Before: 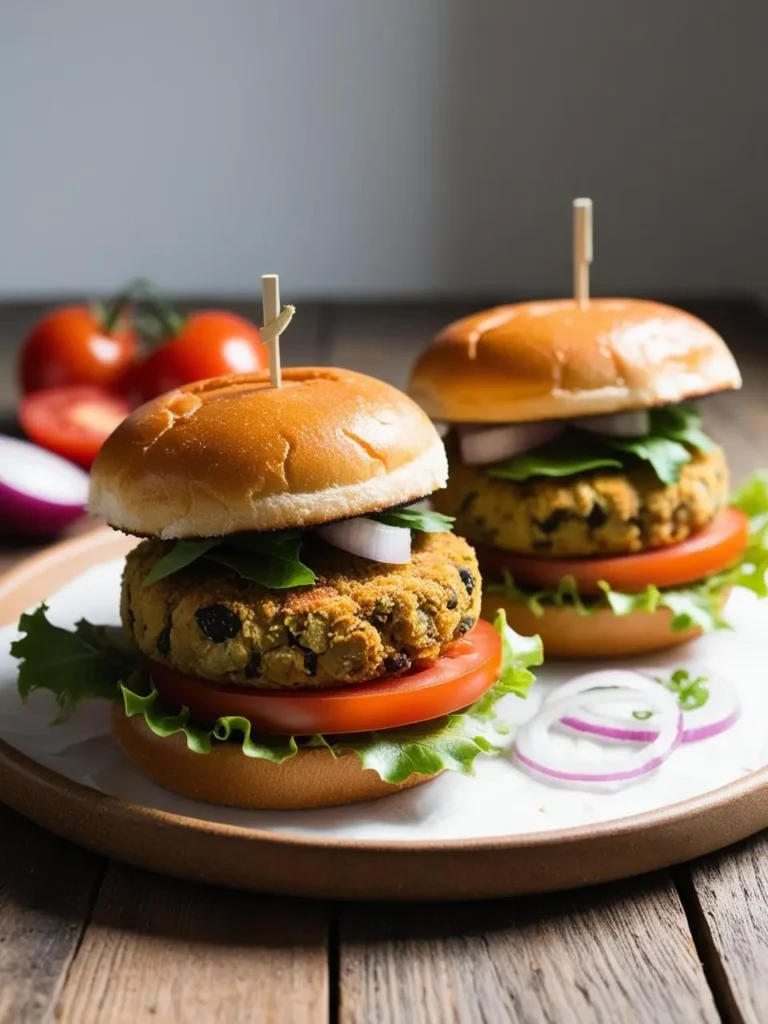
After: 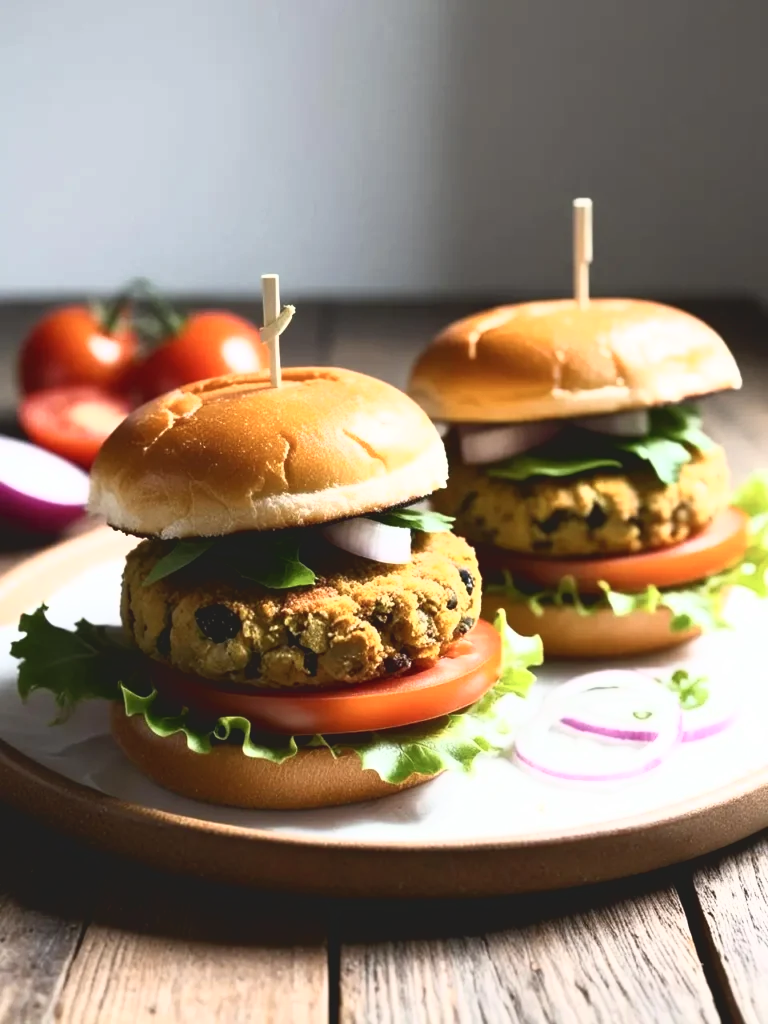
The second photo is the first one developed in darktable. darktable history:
tone curve: curves: ch0 [(0, 0) (0.003, 0.116) (0.011, 0.116) (0.025, 0.113) (0.044, 0.114) (0.069, 0.118) (0.1, 0.137) (0.136, 0.171) (0.177, 0.213) (0.224, 0.259) (0.277, 0.316) (0.335, 0.381) (0.399, 0.458) (0.468, 0.548) (0.543, 0.654) (0.623, 0.775) (0.709, 0.895) (0.801, 0.972) (0.898, 0.991) (1, 1)], color space Lab, independent channels, preserve colors none
